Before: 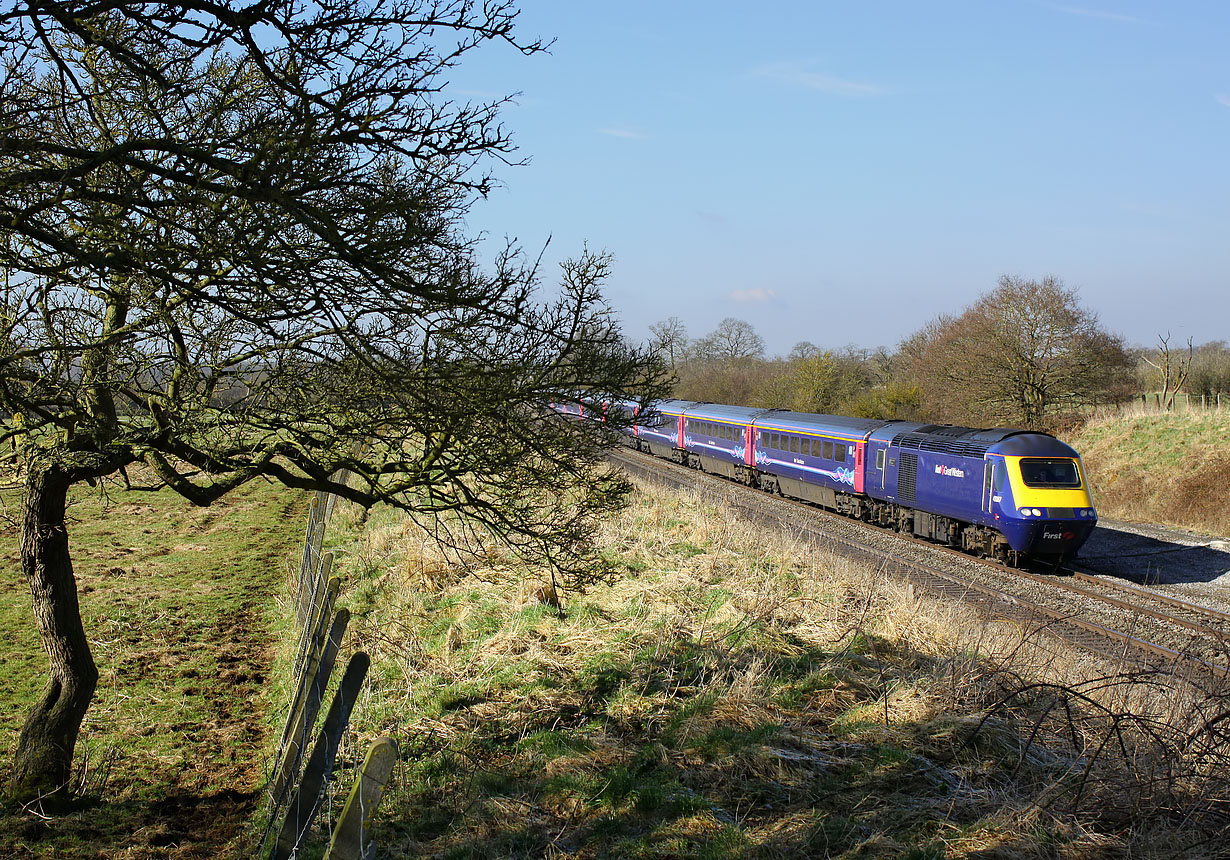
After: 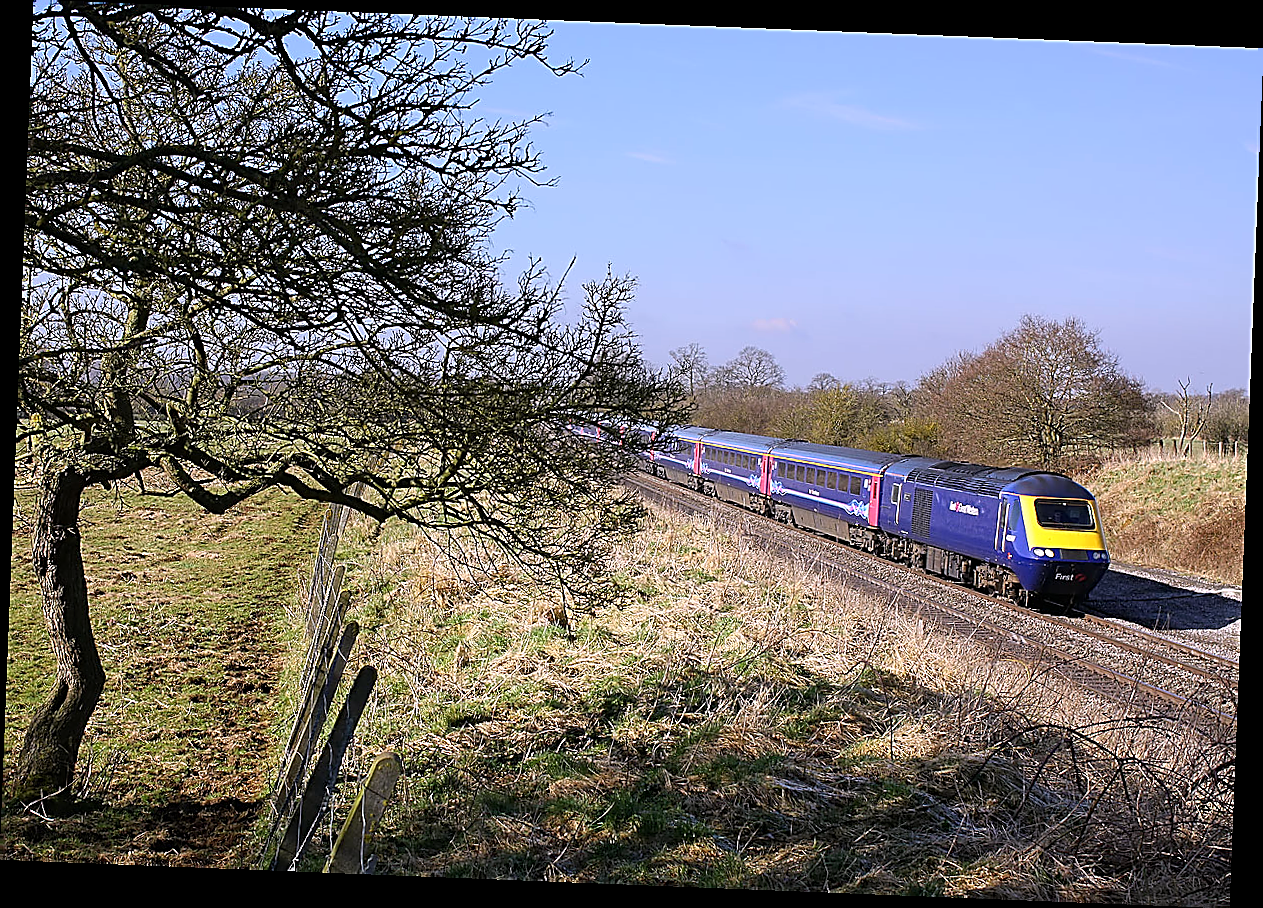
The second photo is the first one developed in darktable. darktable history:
rotate and perspective: rotation 2.27°, automatic cropping off
sharpen: radius 1.685, amount 1.294
white balance: red 1.066, blue 1.119
